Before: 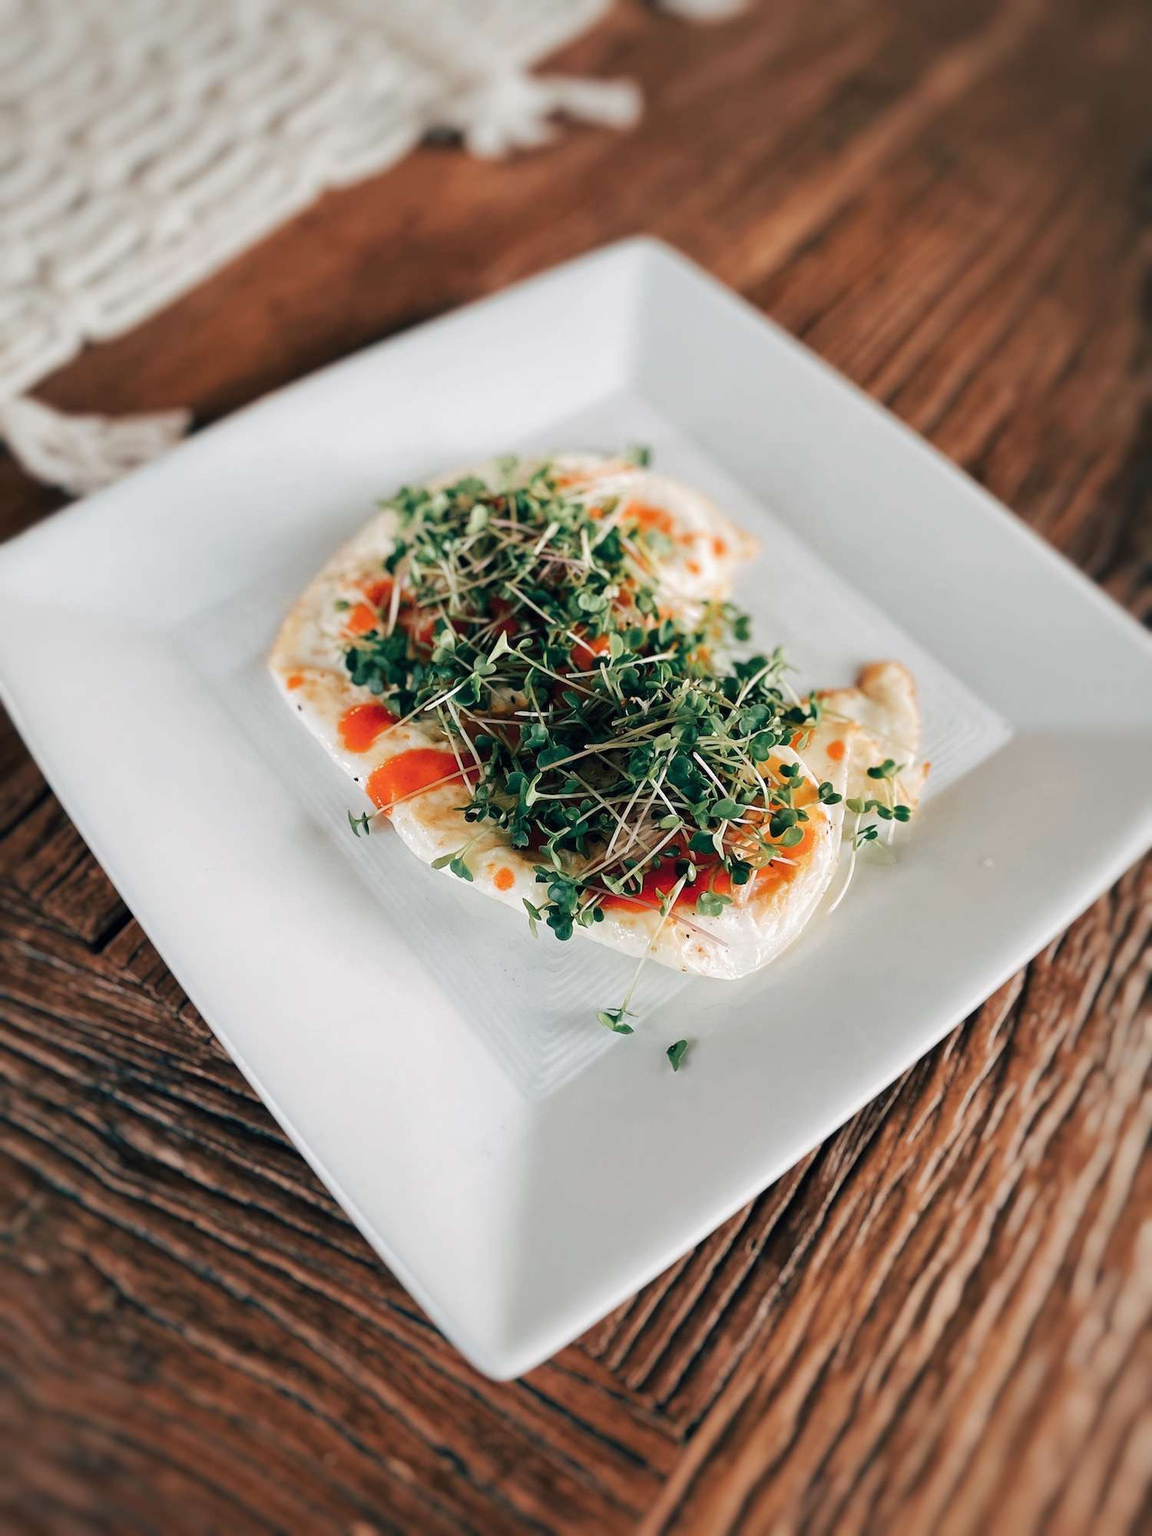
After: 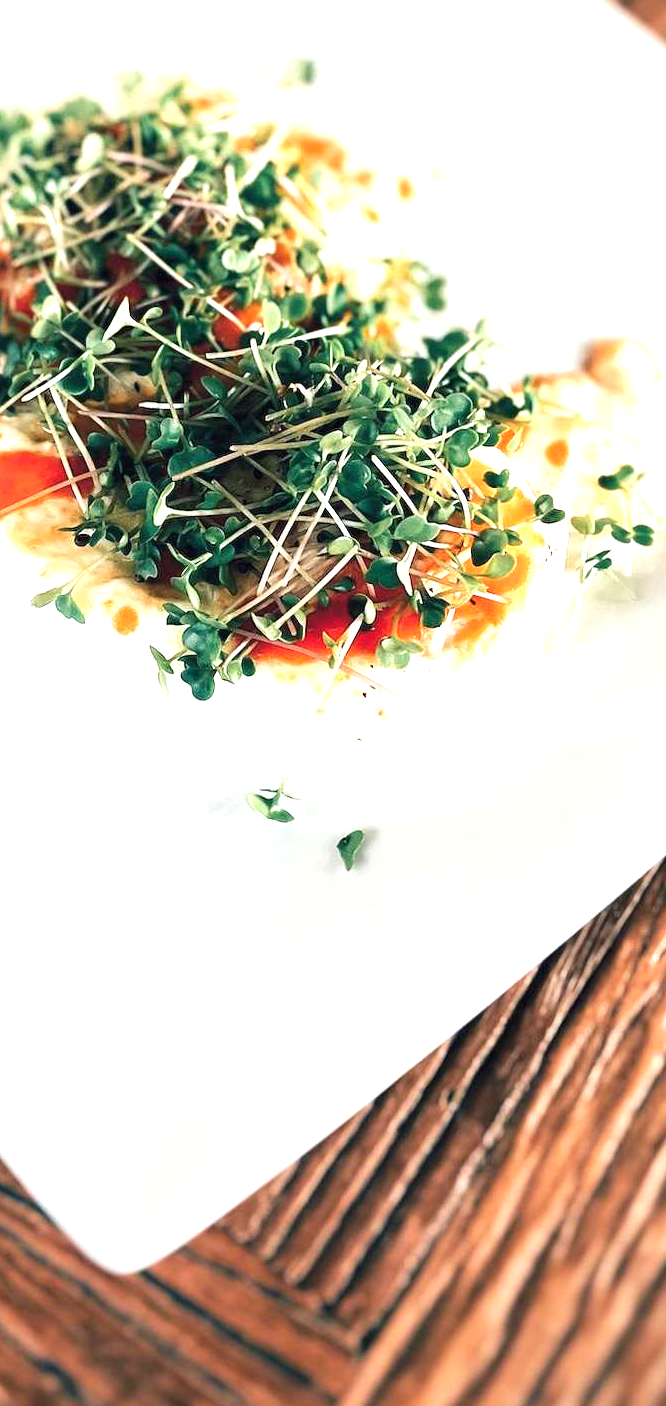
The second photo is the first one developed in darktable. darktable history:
crop: left 35.432%, top 26.233%, right 20.145%, bottom 3.432%
exposure: black level correction 0, exposure 1.2 EV, compensate exposure bias true, compensate highlight preservation false
